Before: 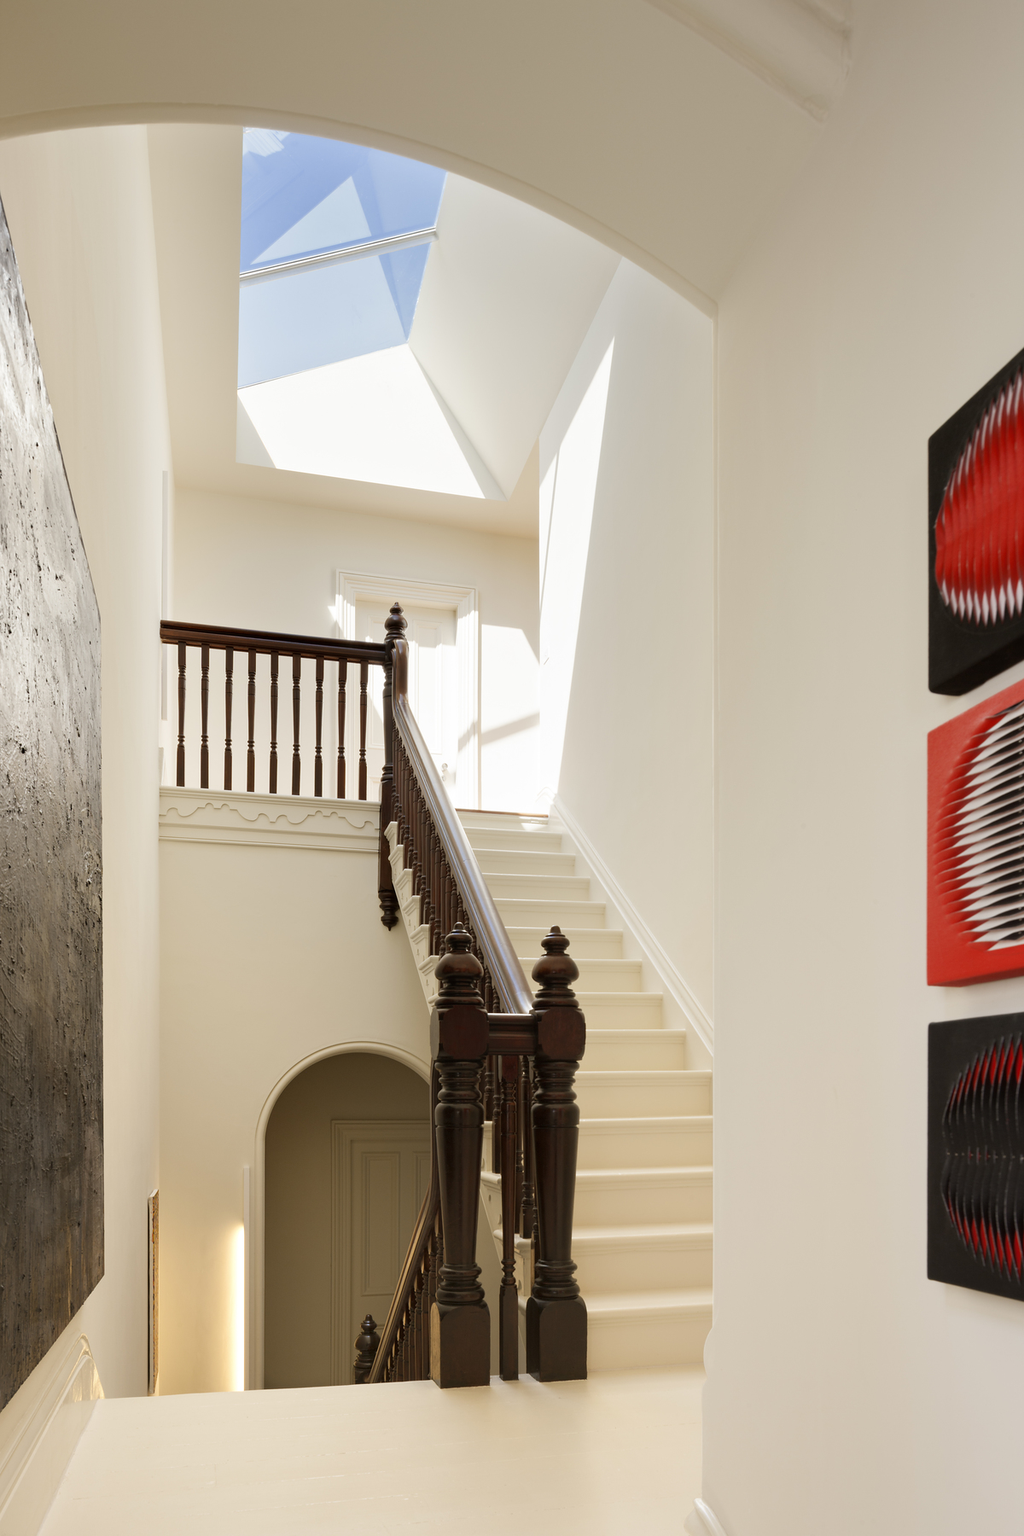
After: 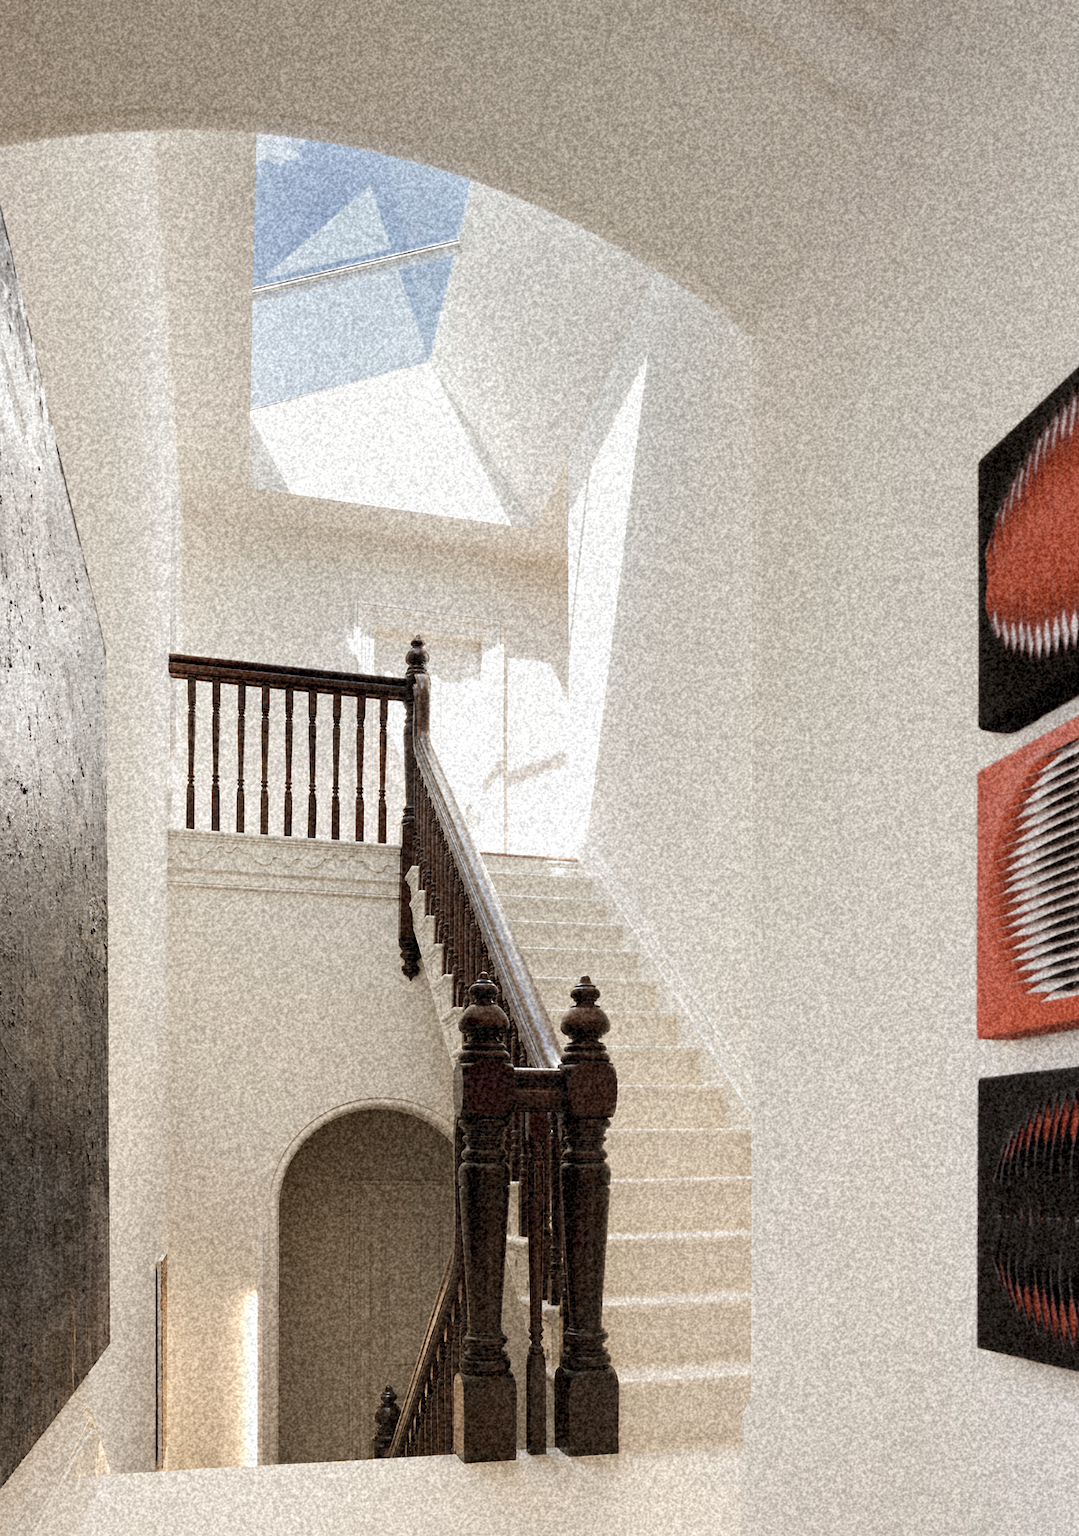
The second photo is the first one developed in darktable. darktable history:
grain: coarseness 46.9 ISO, strength 50.21%, mid-tones bias 0%
crop and rotate: top 0%, bottom 5.097%
color correction: saturation 0.57
